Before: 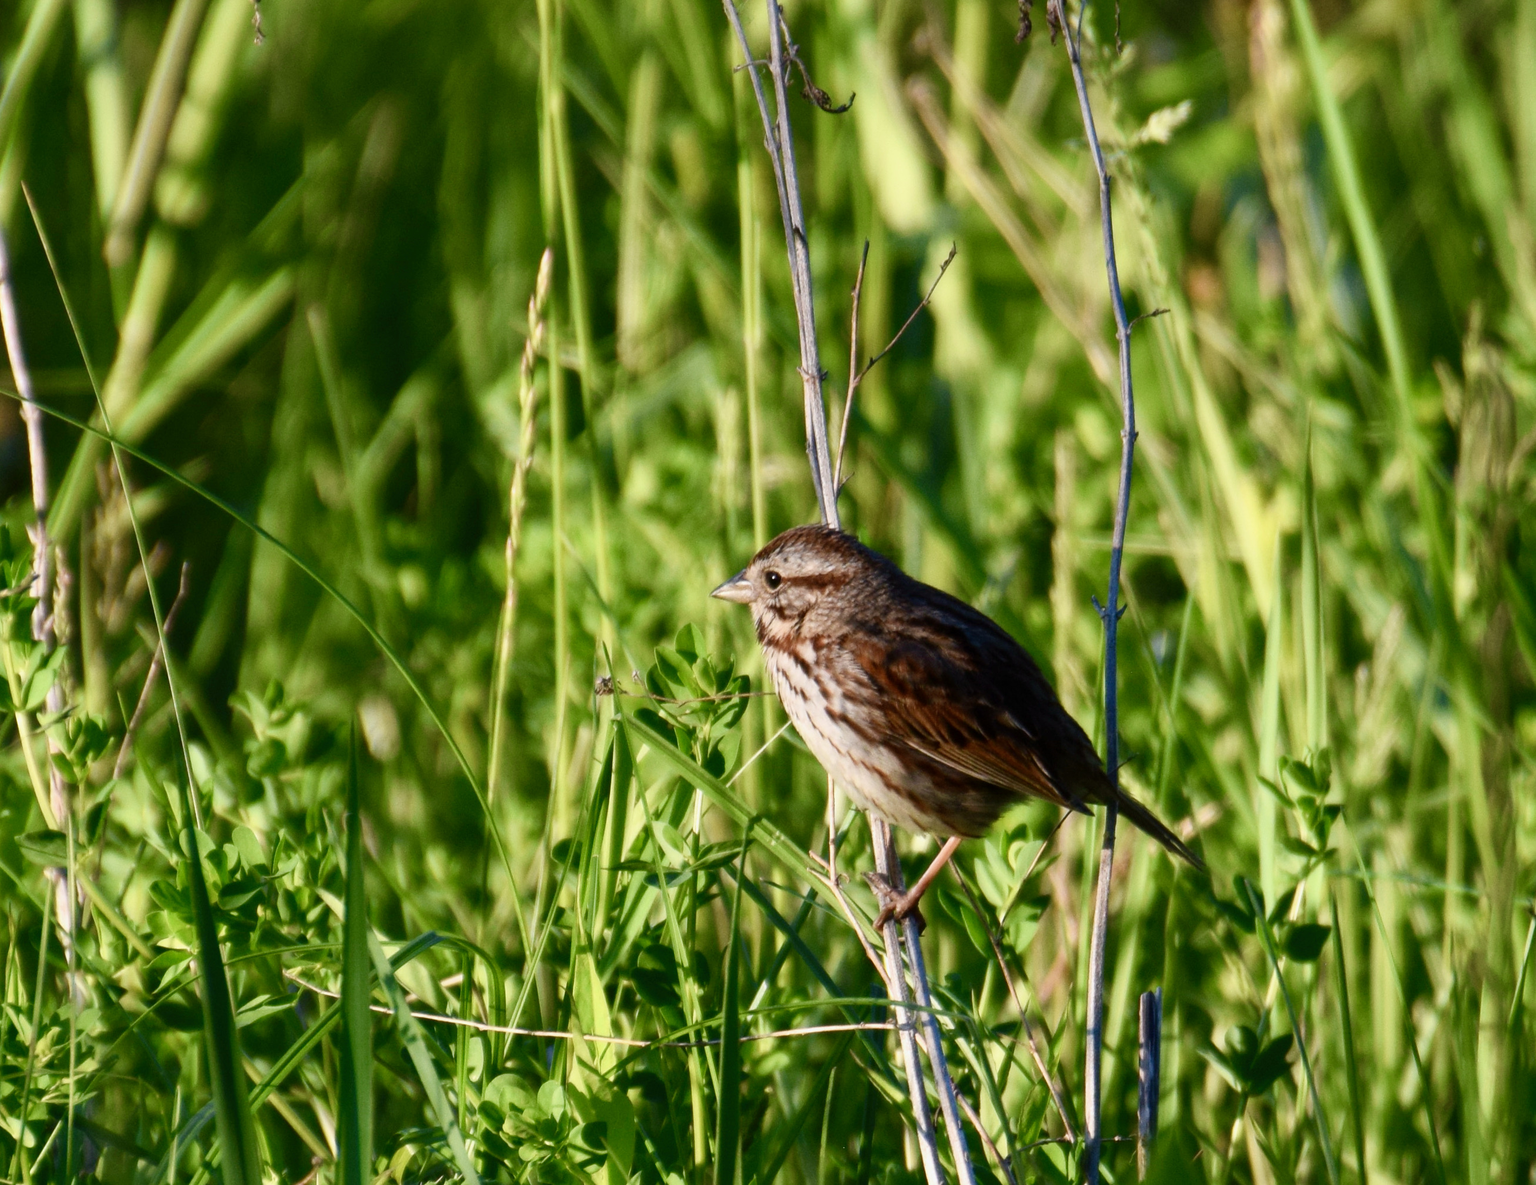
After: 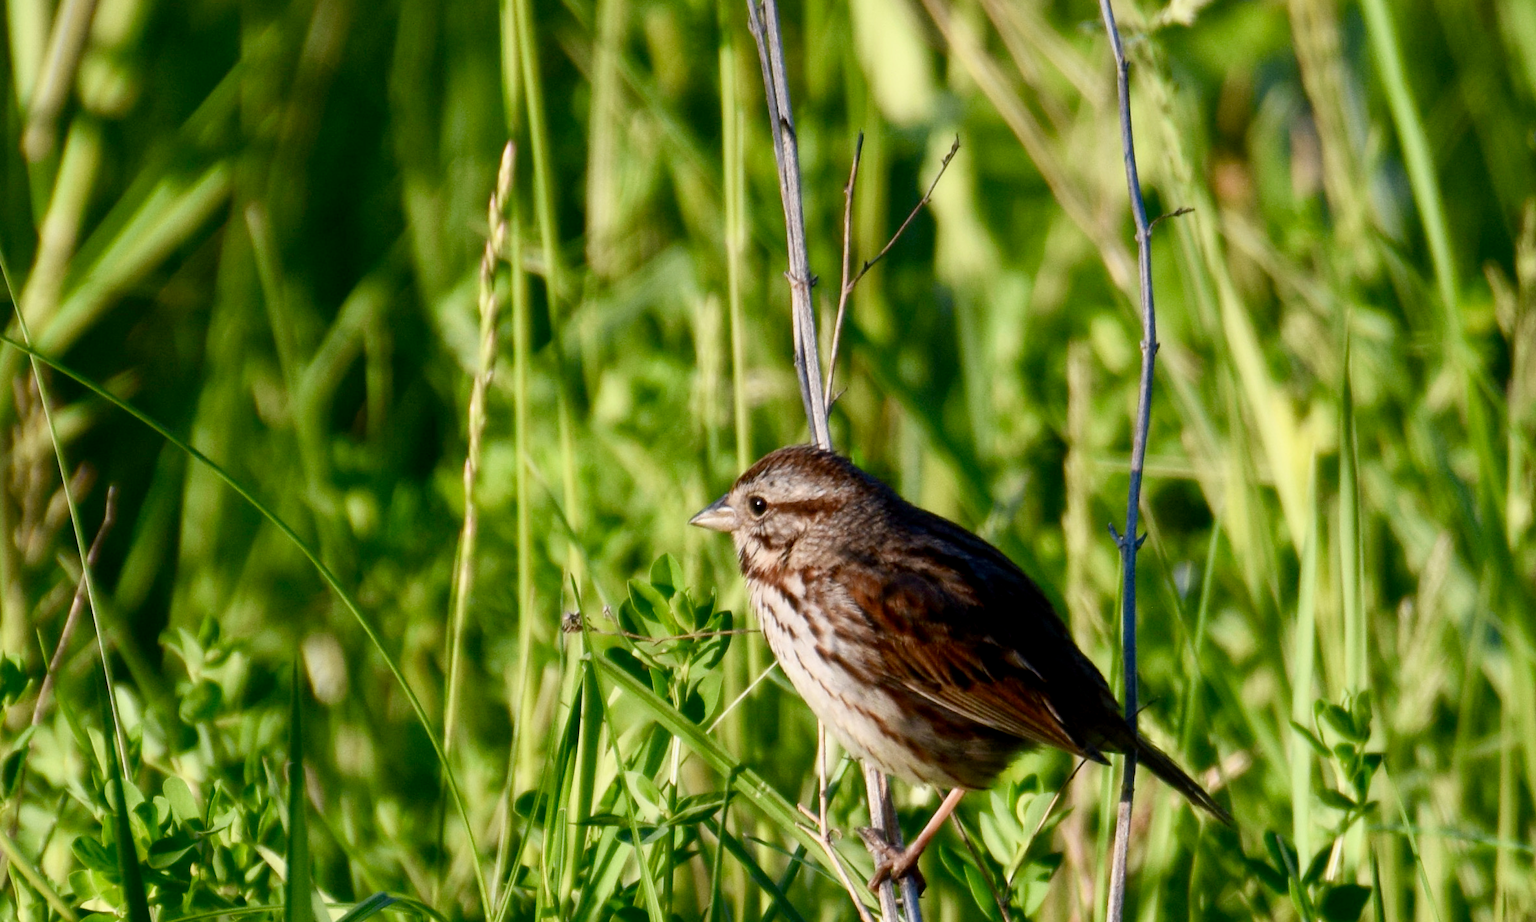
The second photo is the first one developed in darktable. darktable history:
crop: left 5.492%, top 10.142%, right 3.577%, bottom 19.05%
